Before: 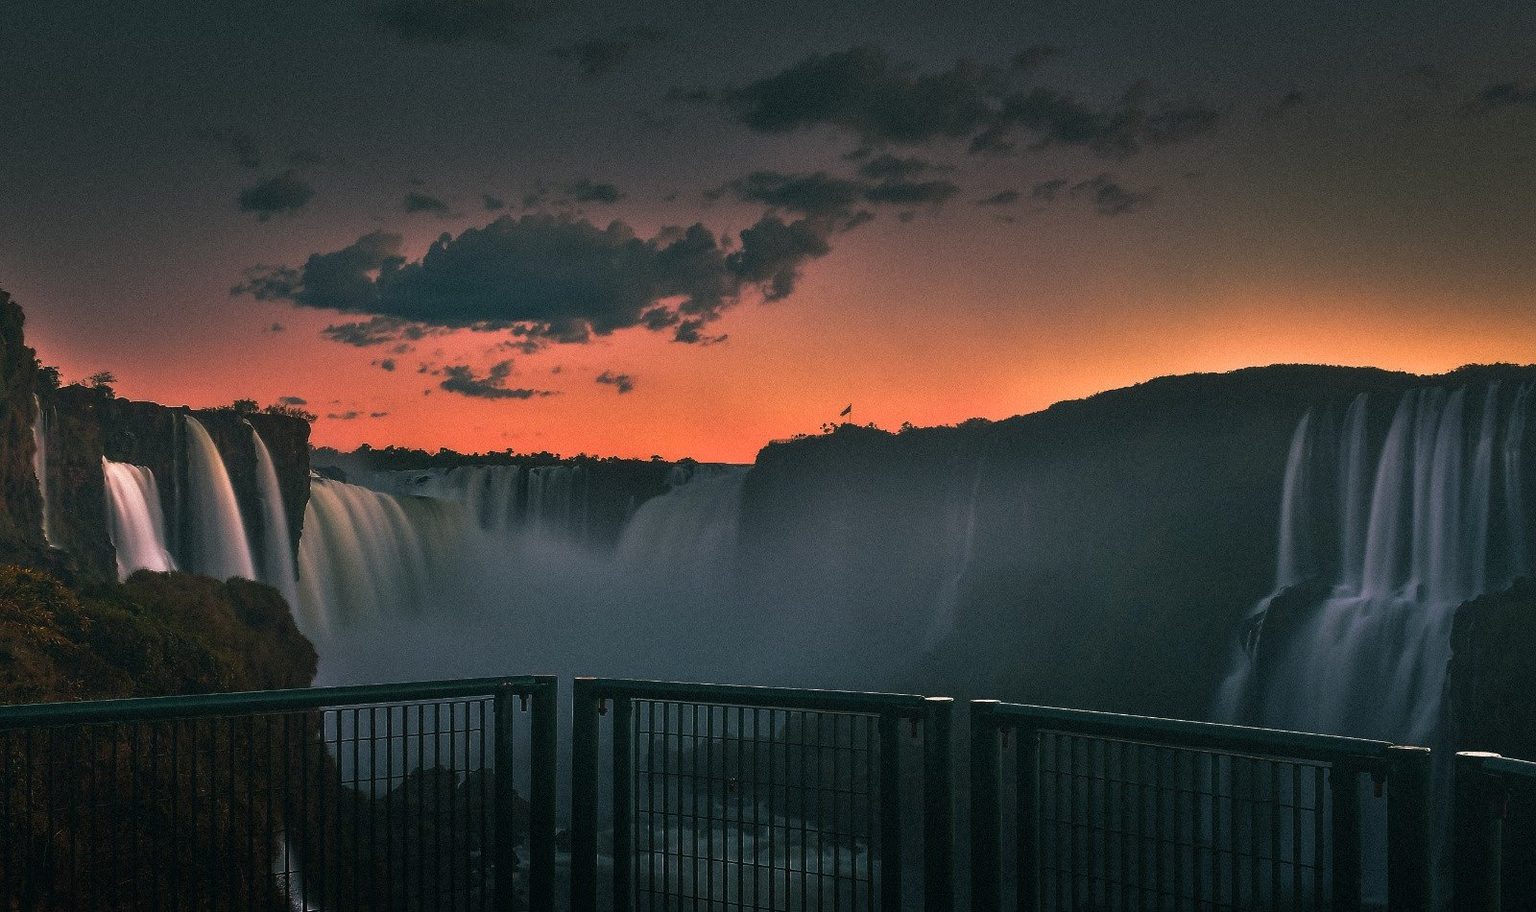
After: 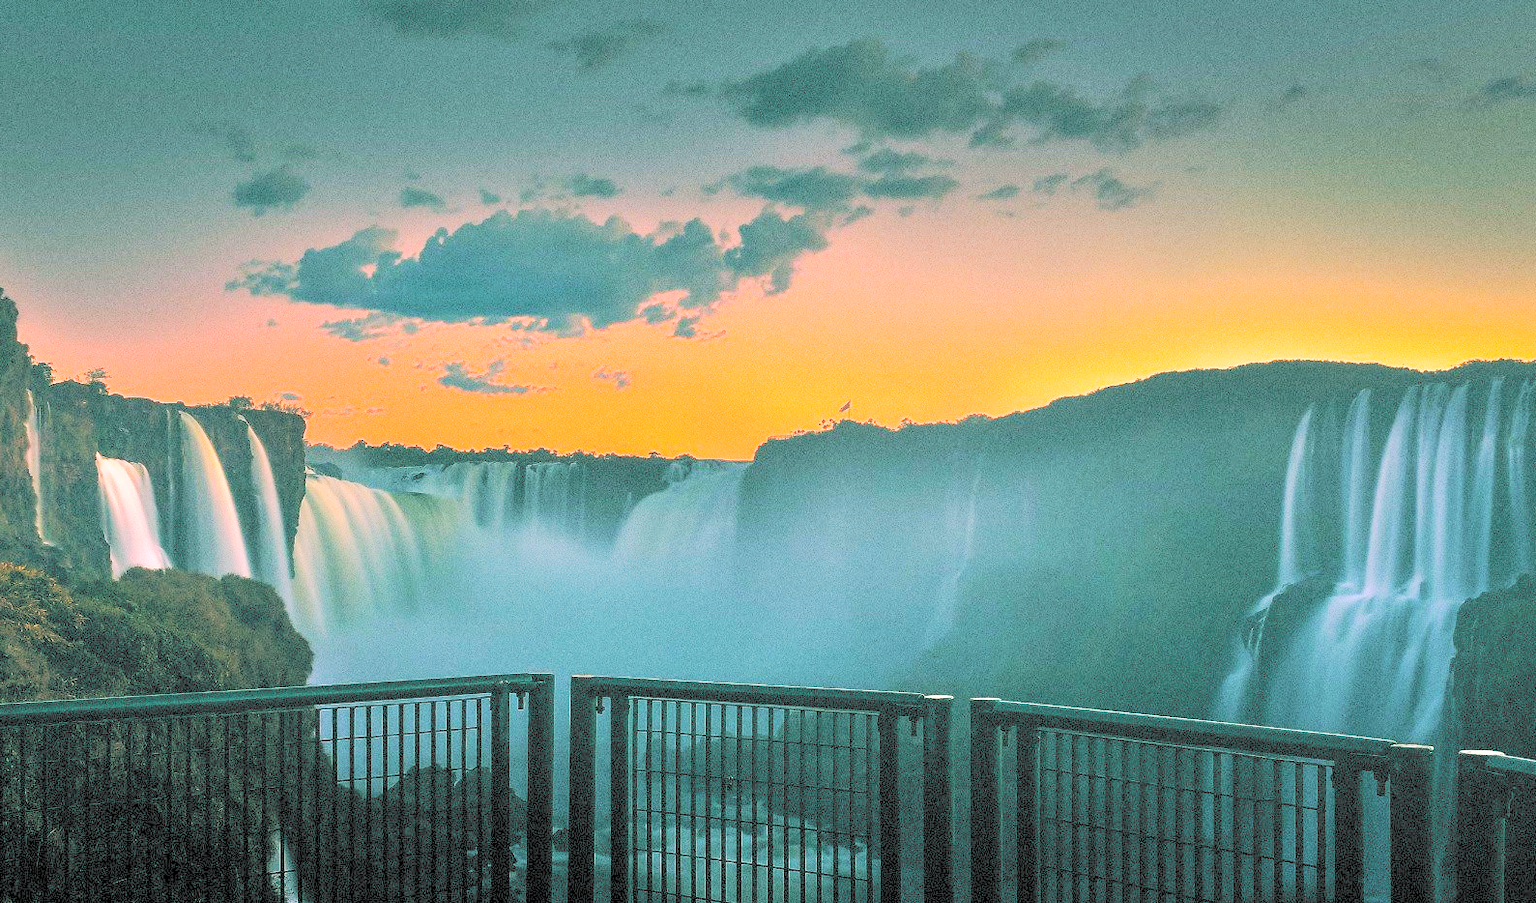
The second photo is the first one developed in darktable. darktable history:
contrast brightness saturation: brightness 0.986
crop: left 0.469%, top 0.754%, right 0.202%, bottom 0.773%
tone equalizer: on, module defaults
color balance rgb: global offset › luminance -0.346%, global offset › chroma 0.114%, global offset › hue 166.98°, perceptual saturation grading › global saturation 30.123%
base curve: curves: ch0 [(0, 0) (0.028, 0.03) (0.121, 0.232) (0.46, 0.748) (0.859, 0.968) (1, 1)], preserve colors none
